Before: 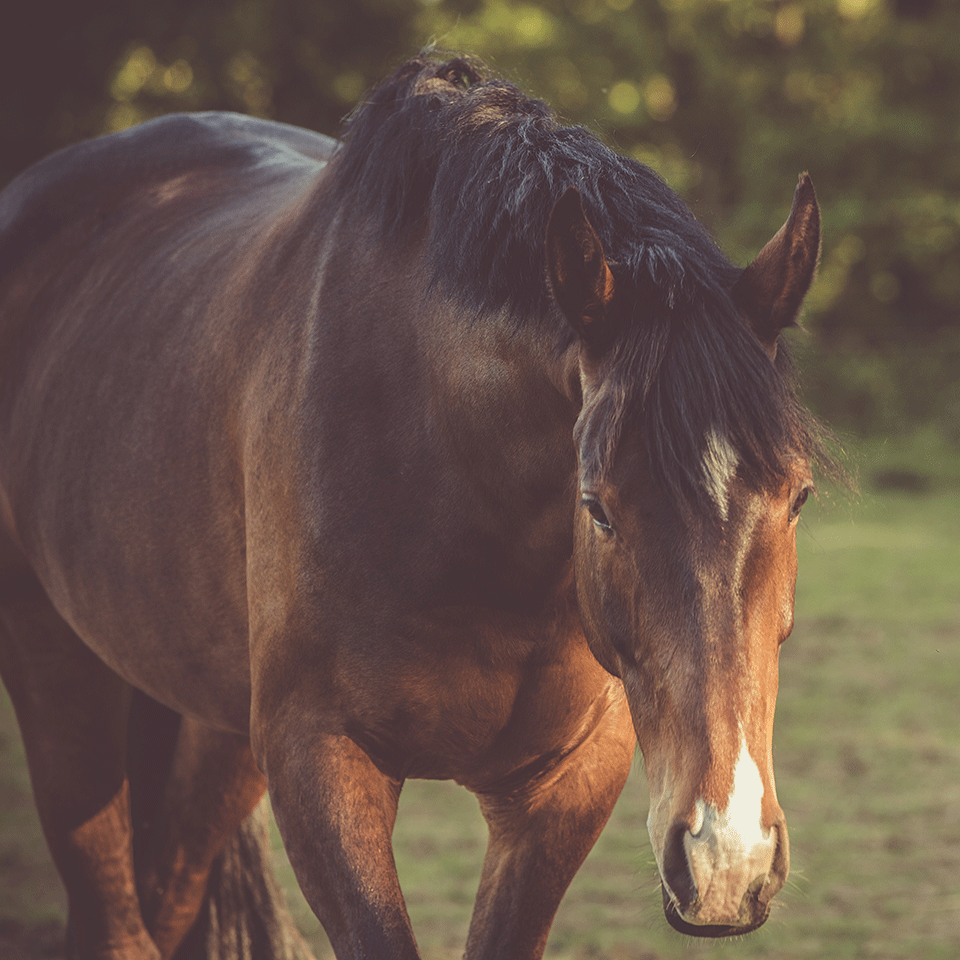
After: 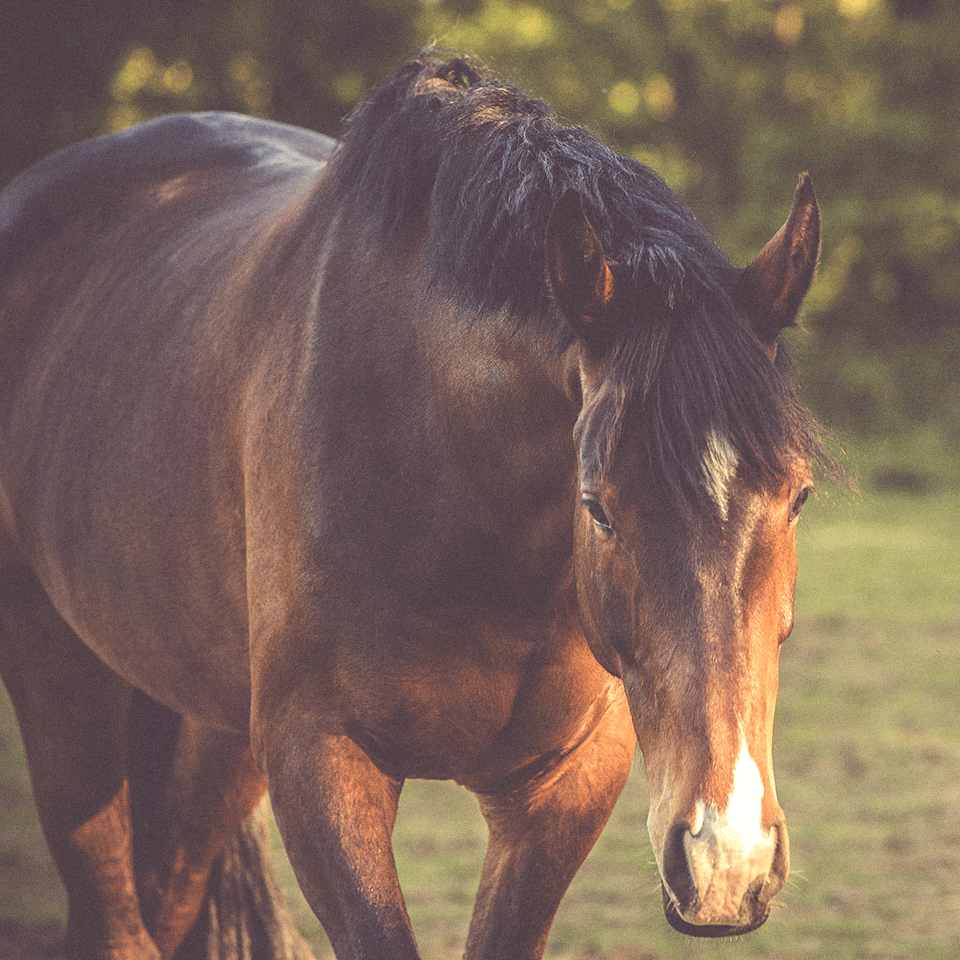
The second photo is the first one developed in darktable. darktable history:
color correction: highlights a* 5.38, highlights b* 5.3, shadows a* -4.26, shadows b* -5.11
grain: on, module defaults
exposure: black level correction -0.002, exposure 0.54 EV, compensate highlight preservation false
